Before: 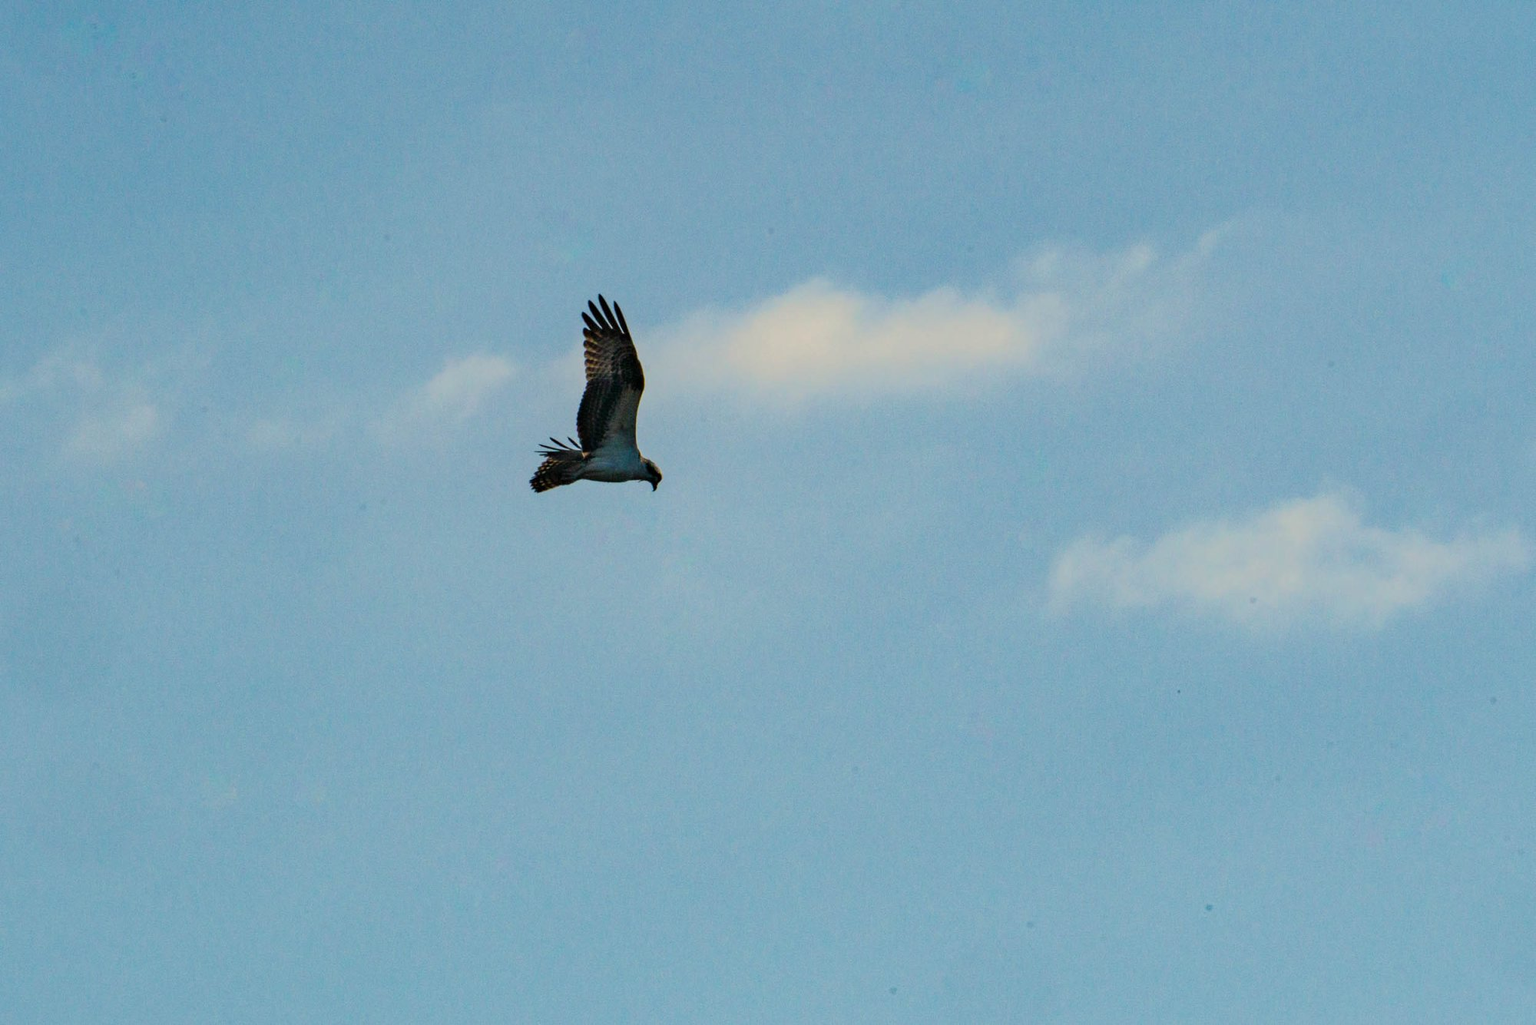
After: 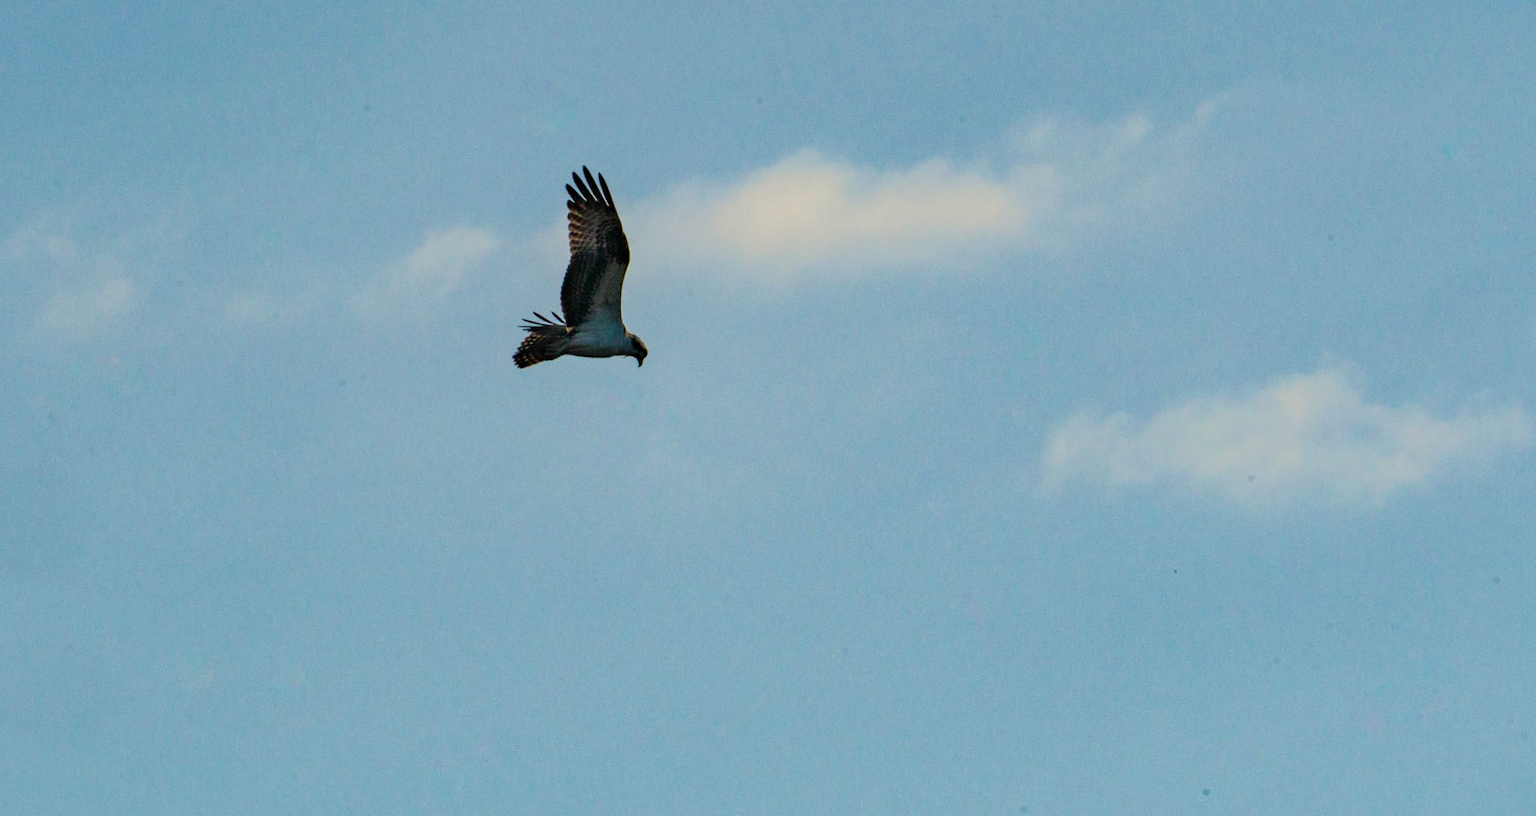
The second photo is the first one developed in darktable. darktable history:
exposure: compensate highlight preservation false
crop and rotate: left 1.821%, top 12.913%, right 0.186%, bottom 9.042%
